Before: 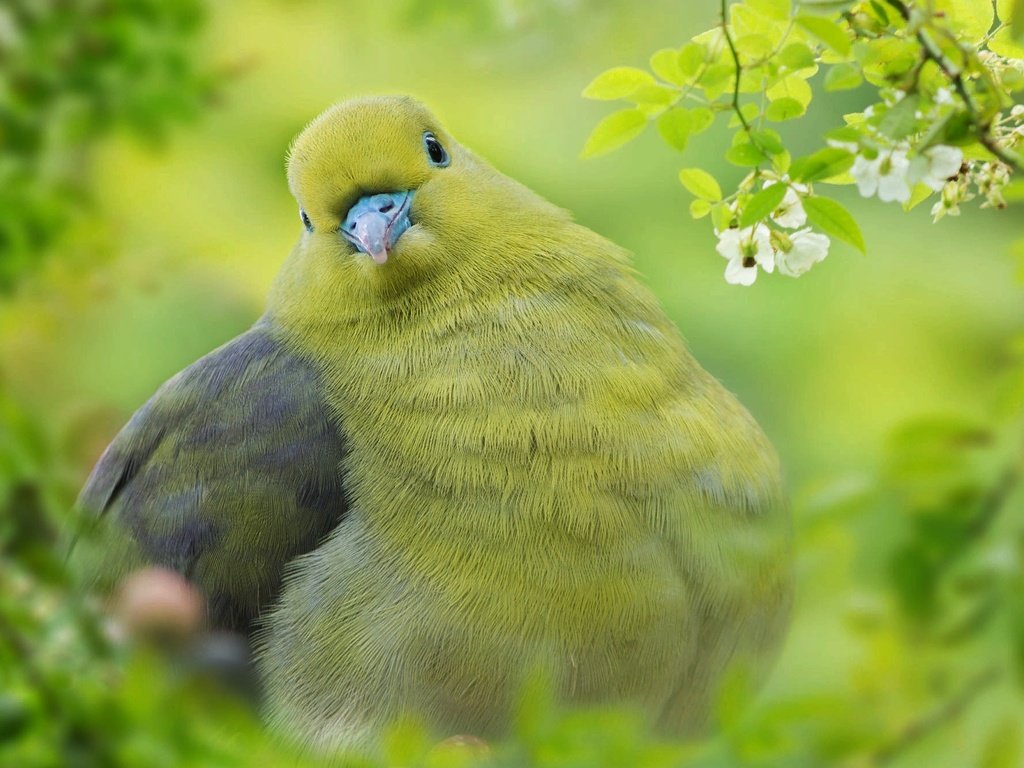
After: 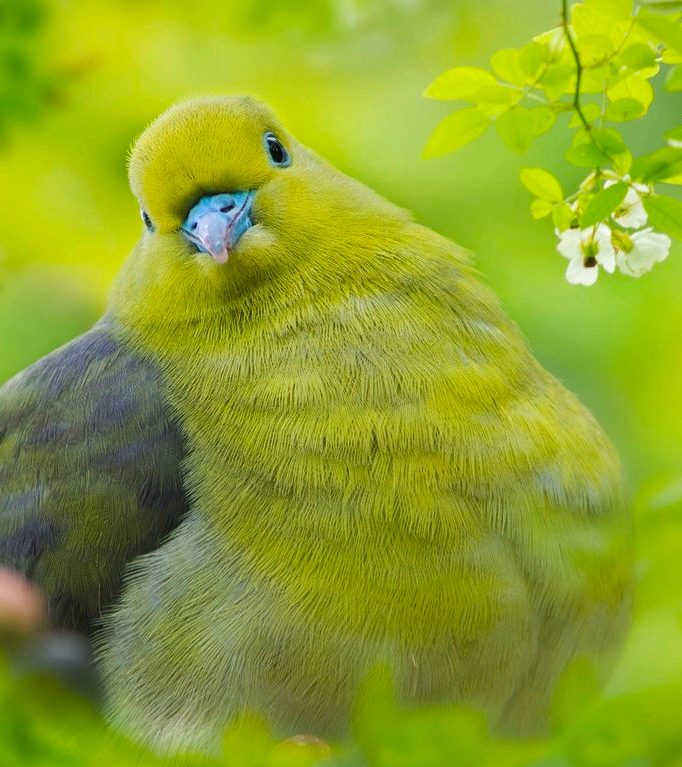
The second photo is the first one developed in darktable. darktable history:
crop and rotate: left 15.546%, right 17.787%
color balance rgb: perceptual saturation grading › global saturation 20%, global vibrance 20%
